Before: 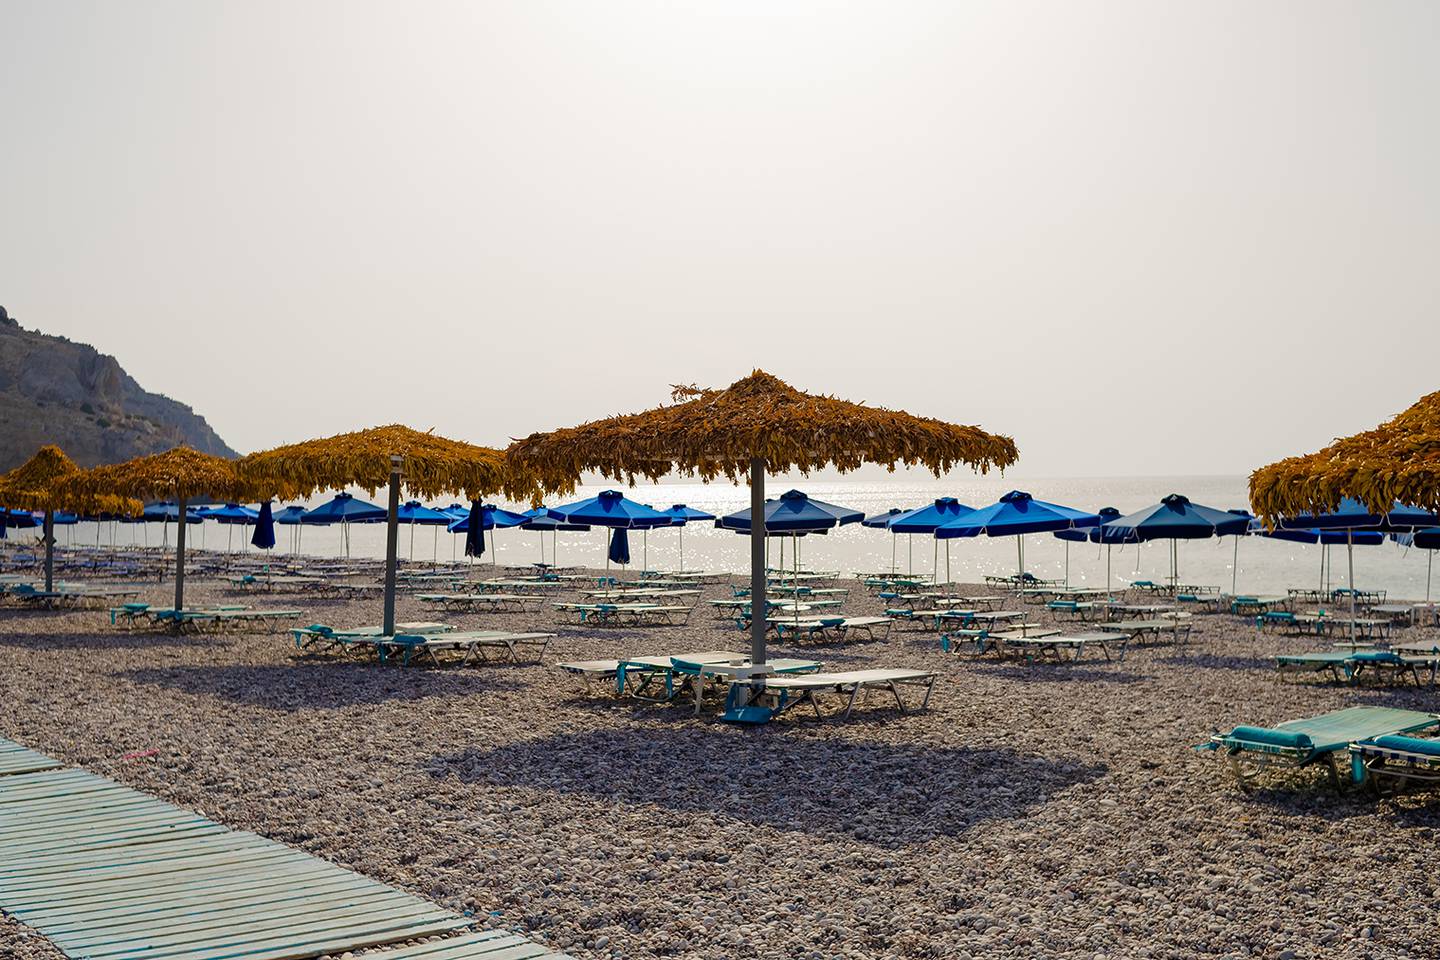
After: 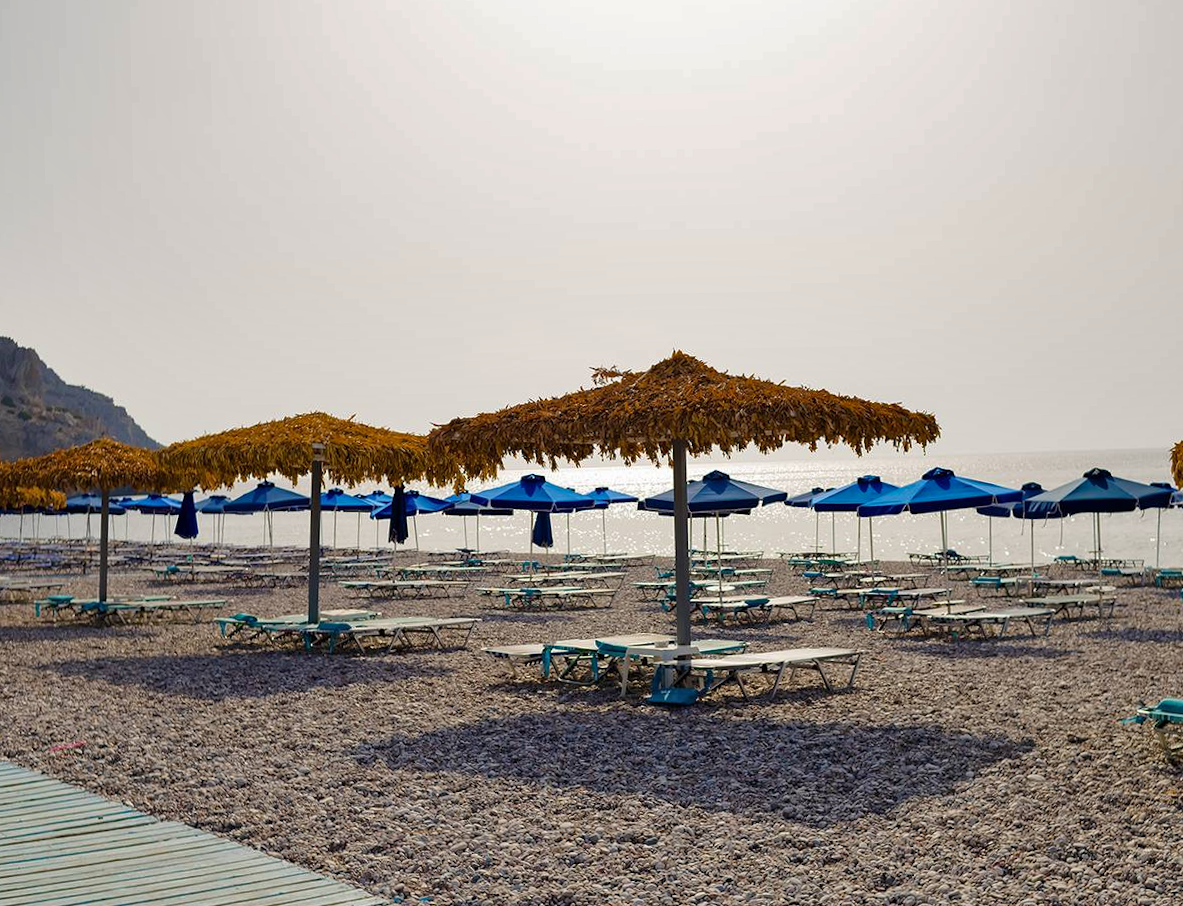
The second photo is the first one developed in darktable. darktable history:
crop and rotate: angle 1°, left 4.281%, top 0.642%, right 11.383%, bottom 2.486%
exposure: compensate highlight preservation false
shadows and highlights: soften with gaussian
